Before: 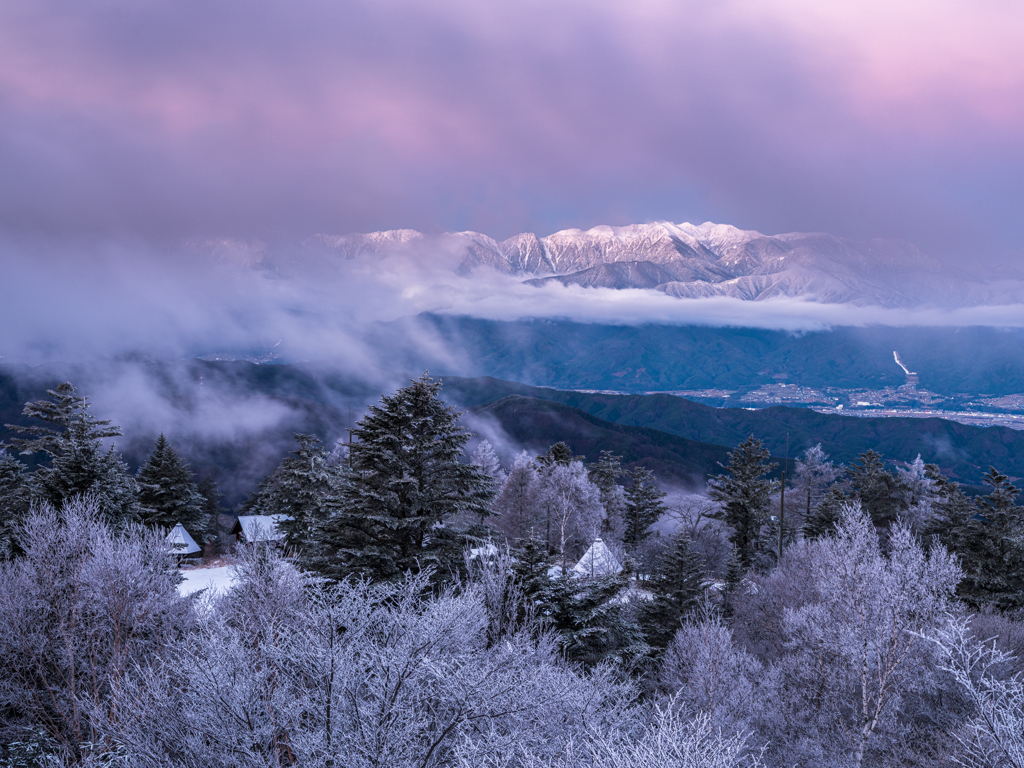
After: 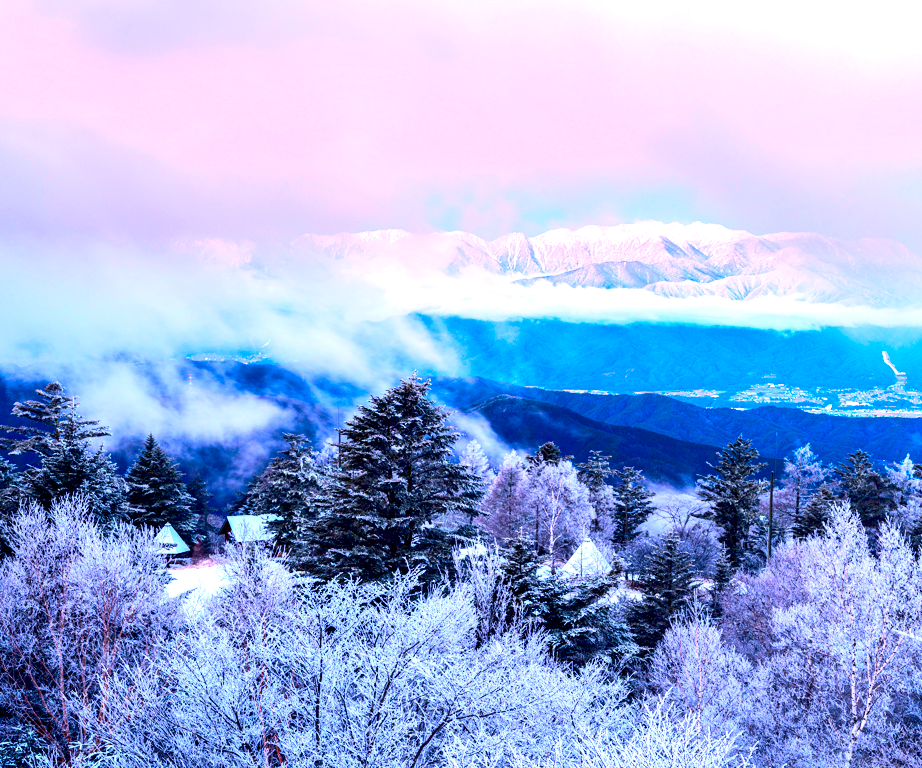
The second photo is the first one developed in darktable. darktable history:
crop and rotate: left 1.088%, right 8.807%
exposure: black level correction 0.009, exposure 1.425 EV, compensate highlight preservation false
contrast brightness saturation: contrast 0.26, brightness 0.02, saturation 0.87
